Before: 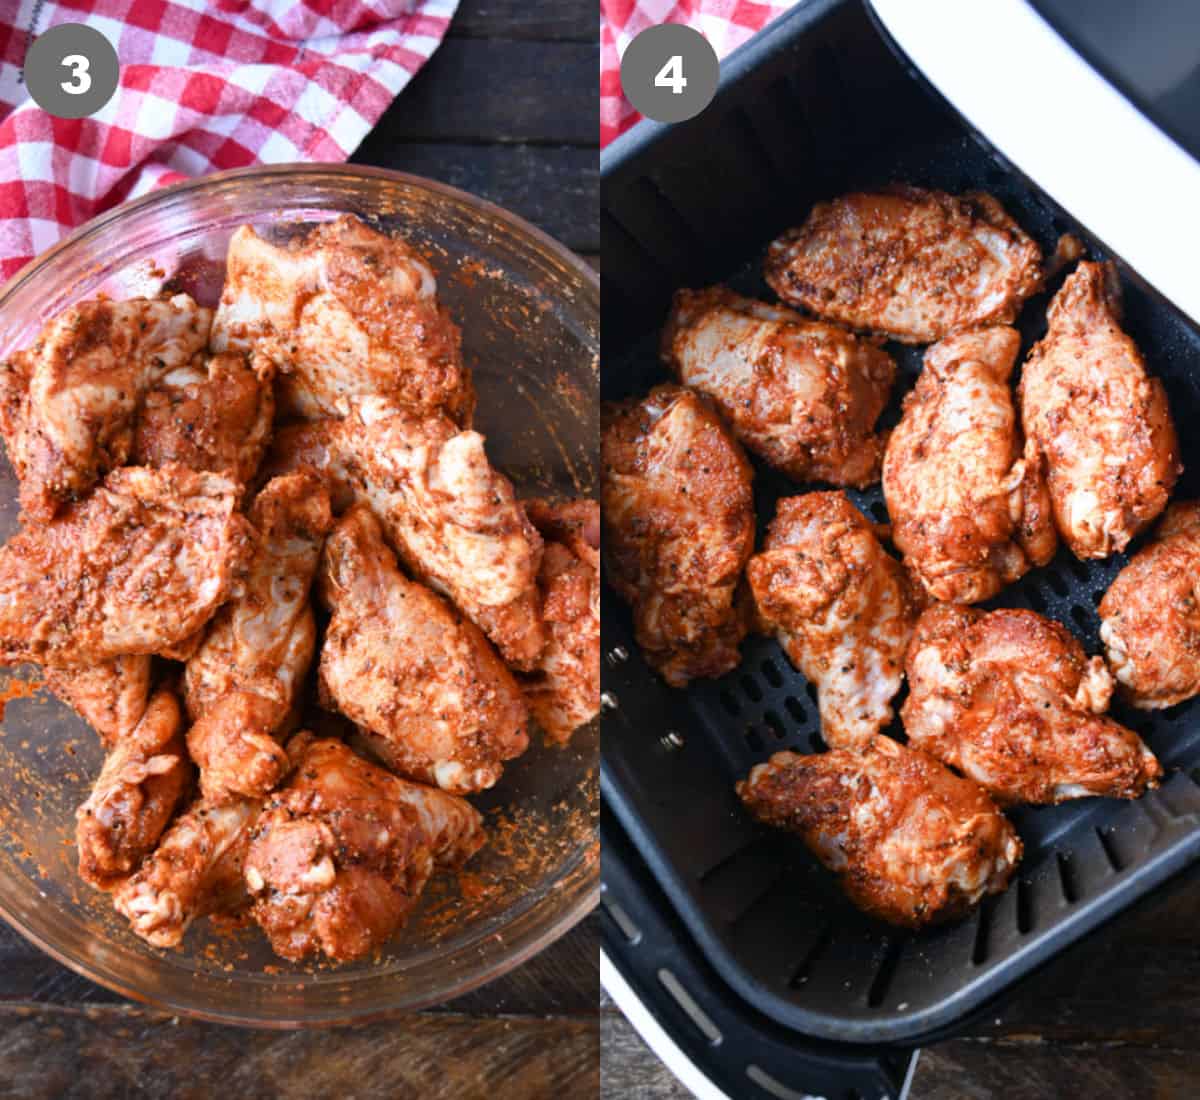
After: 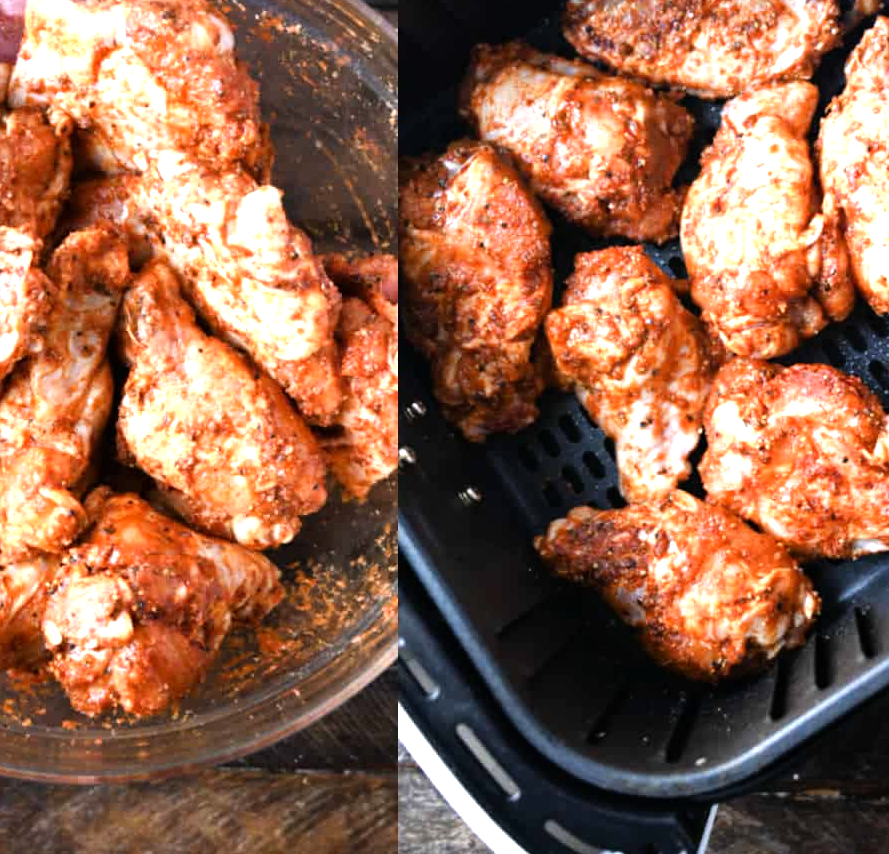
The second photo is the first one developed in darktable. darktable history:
exposure: exposure 0.203 EV, compensate highlight preservation false
tone equalizer: -8 EV -0.77 EV, -7 EV -0.731 EV, -6 EV -0.568 EV, -5 EV -0.363 EV, -3 EV 0.393 EV, -2 EV 0.6 EV, -1 EV 0.686 EV, +0 EV 0.748 EV
crop: left 16.857%, top 22.357%, right 8.979%
